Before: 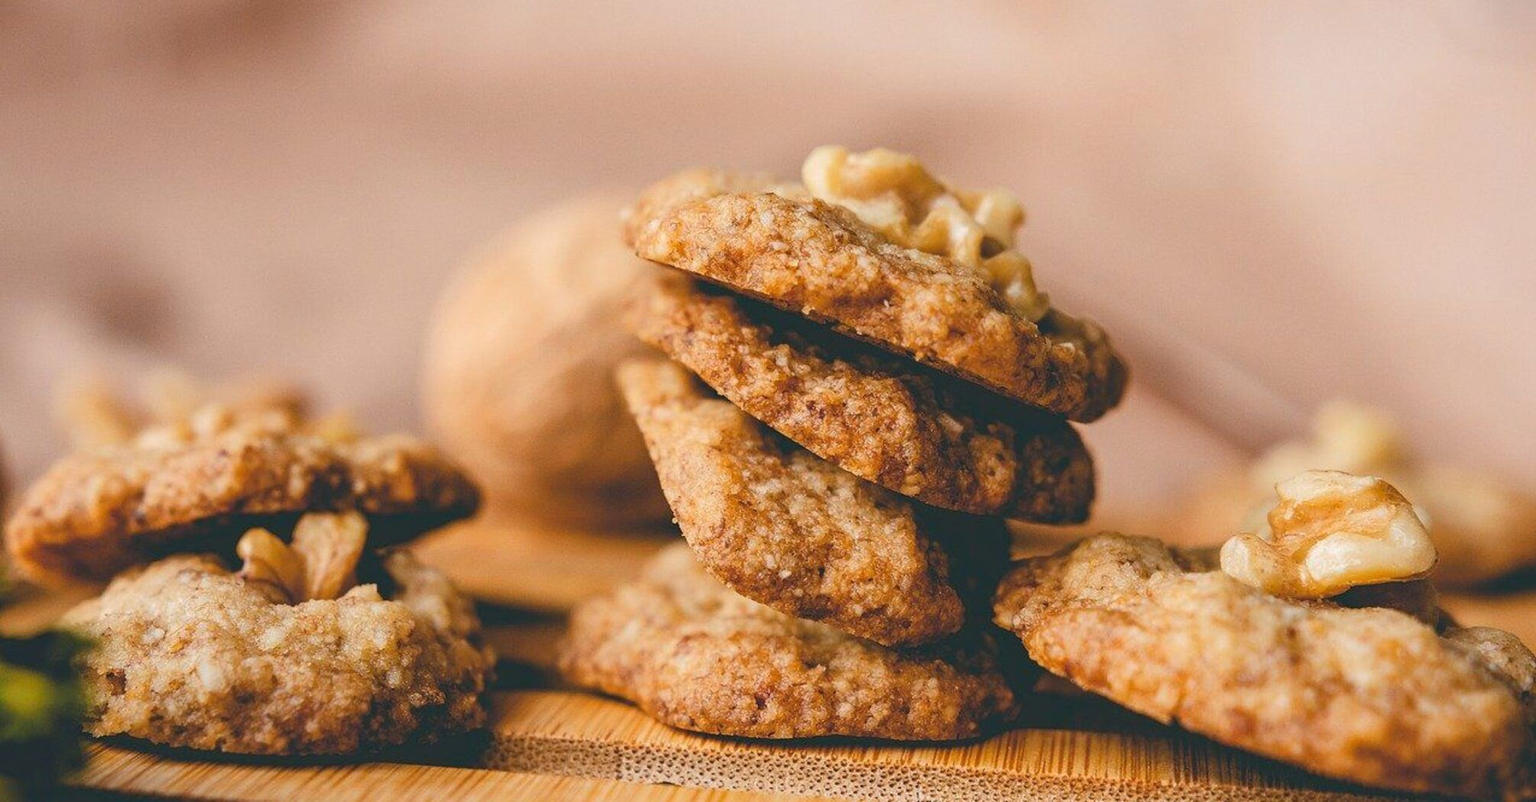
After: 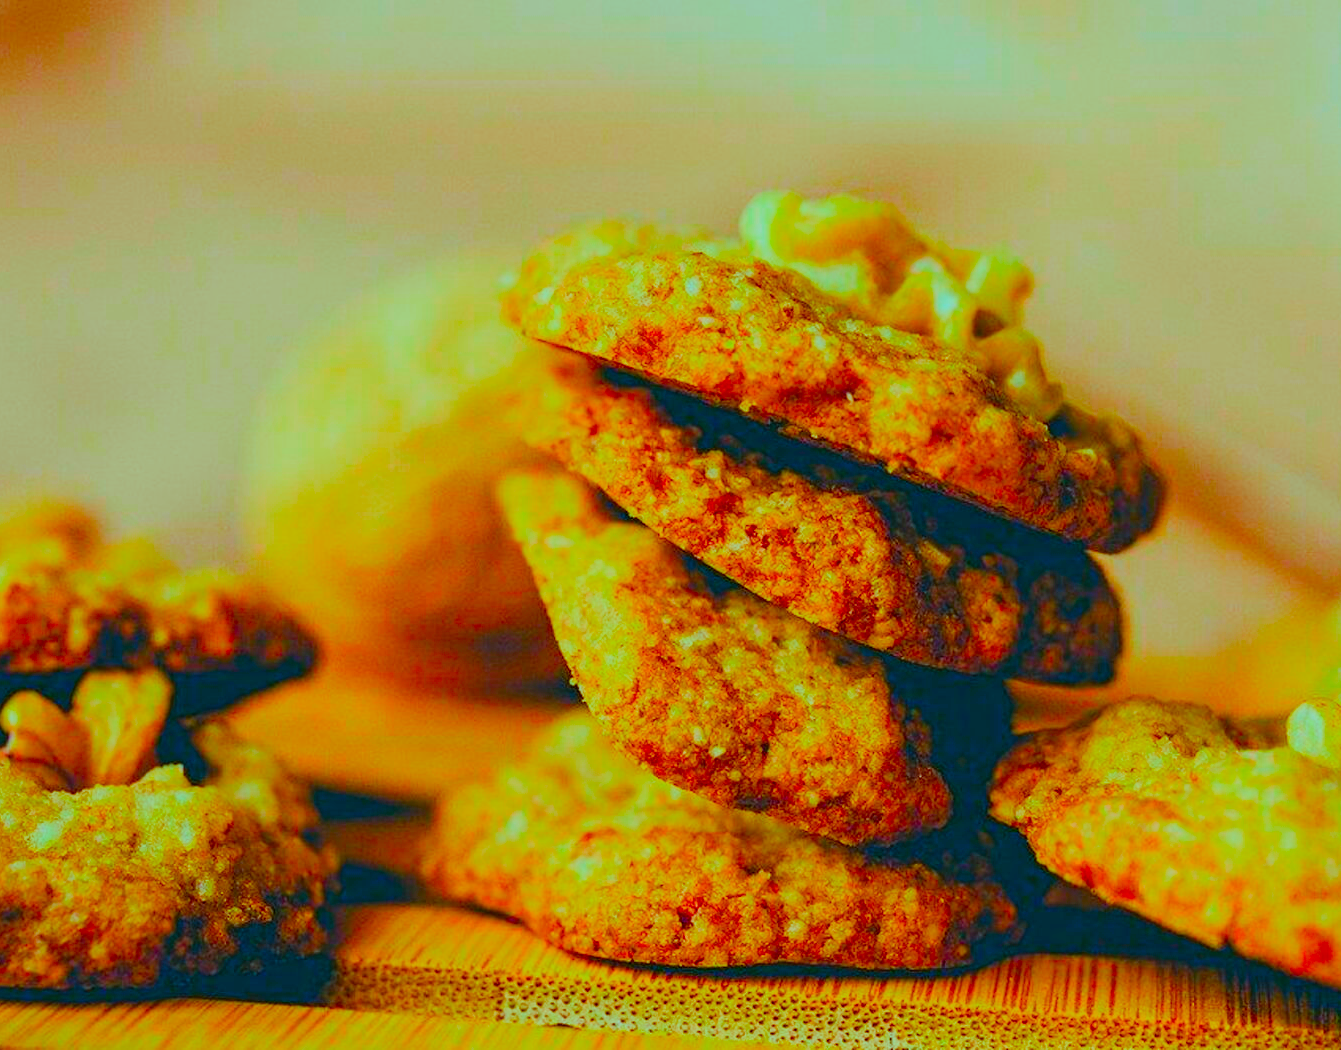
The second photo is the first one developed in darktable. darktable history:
crop and rotate: left 15.446%, right 17.836%
color correction: highlights a* 1.59, highlights b* -1.7, saturation 2.48
color balance rgb: perceptual saturation grading › global saturation 30%, global vibrance 20%
color balance: mode lift, gamma, gain (sRGB), lift [0.997, 0.979, 1.021, 1.011], gamma [1, 1.084, 0.916, 0.998], gain [1, 0.87, 1.13, 1.101], contrast 4.55%, contrast fulcrum 38.24%, output saturation 104.09%
filmic rgb: black relative exposure -7.15 EV, white relative exposure 5.36 EV, hardness 3.02
